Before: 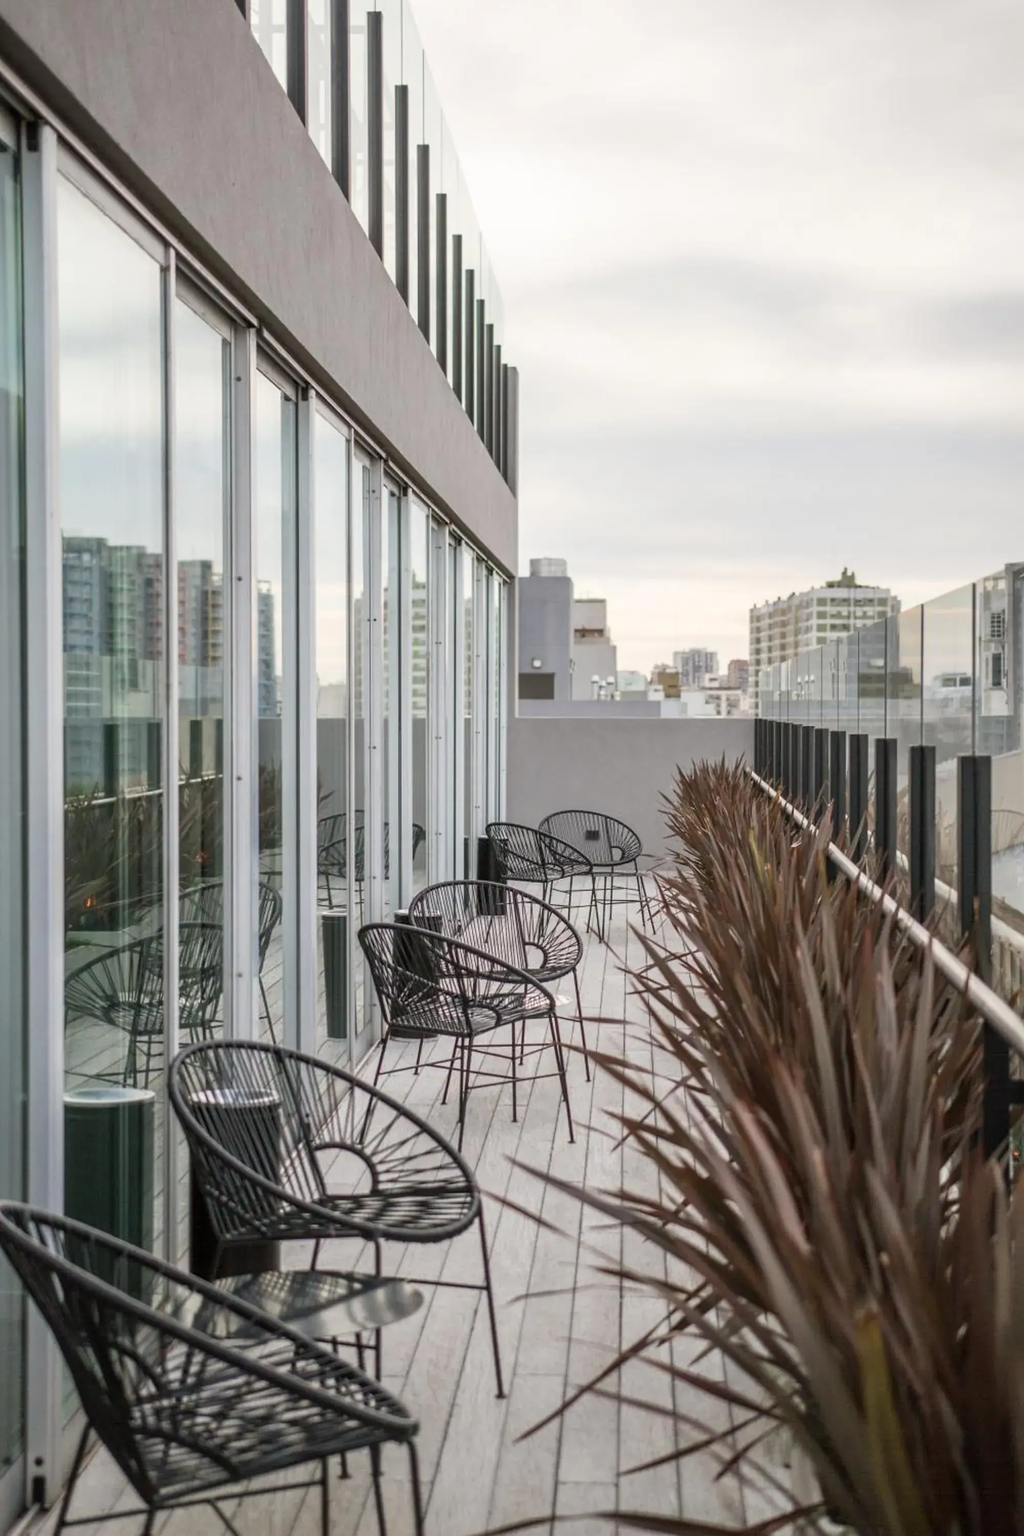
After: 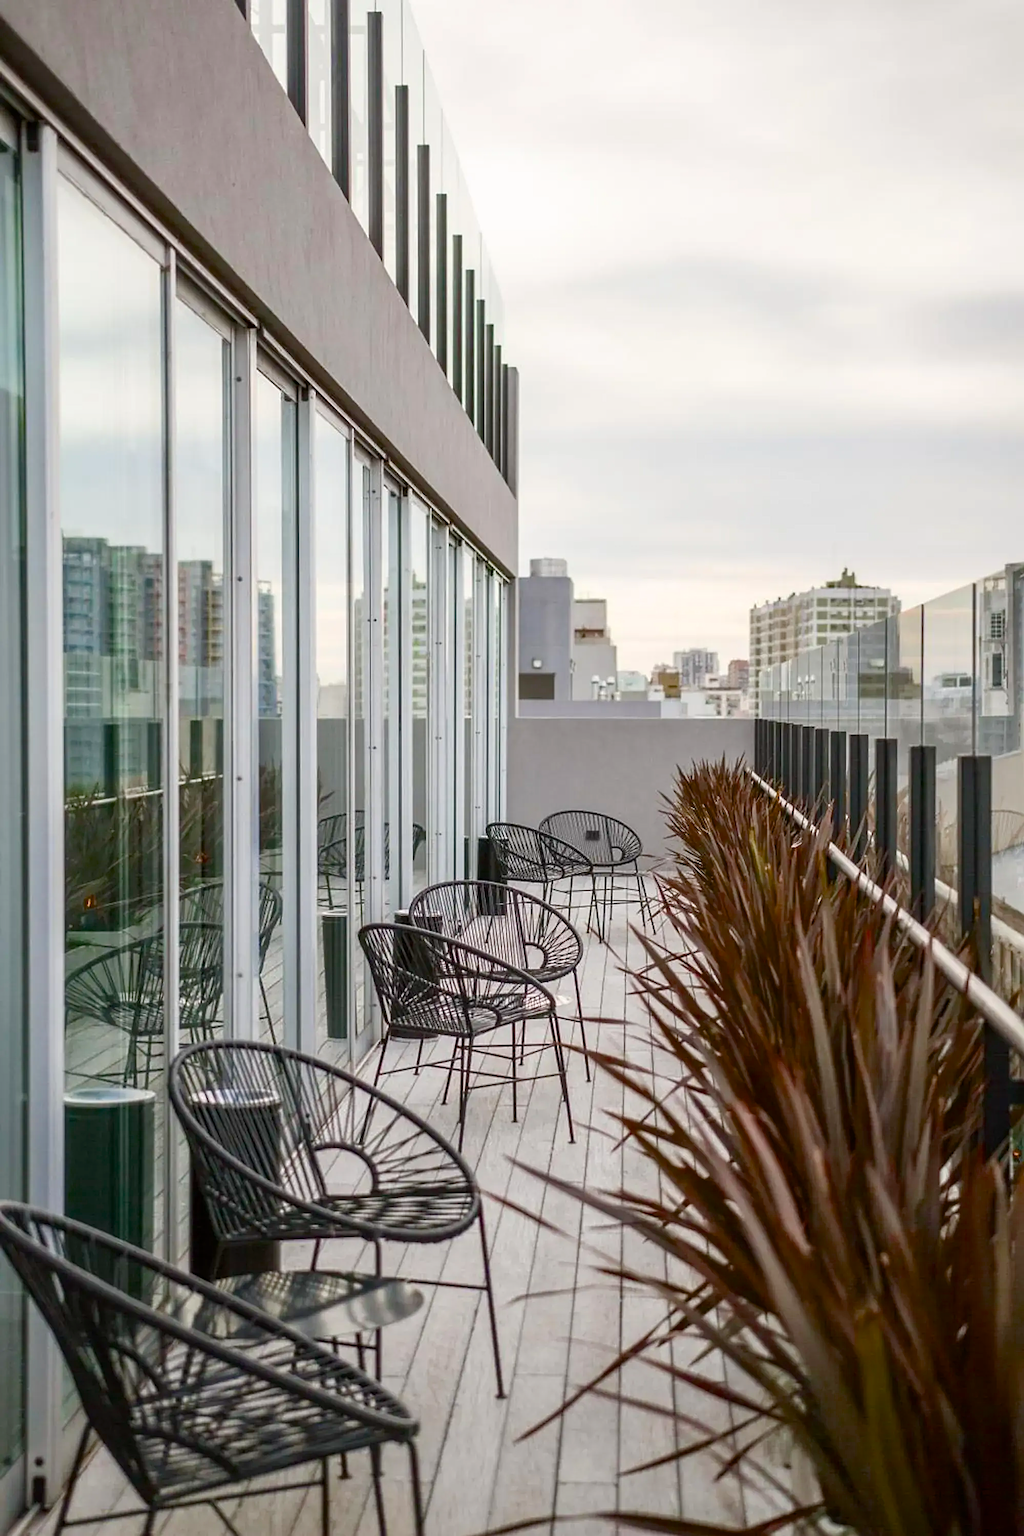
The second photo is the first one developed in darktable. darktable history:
color balance rgb: linear chroma grading › global chroma 0.657%, perceptual saturation grading › global saturation 20%, perceptual saturation grading › highlights -14.445%, perceptual saturation grading › shadows 49.83%, saturation formula JzAzBz (2021)
sharpen: on, module defaults
exposure: compensate exposure bias true, compensate highlight preservation false
contrast brightness saturation: contrast 0.079, saturation 0.015
